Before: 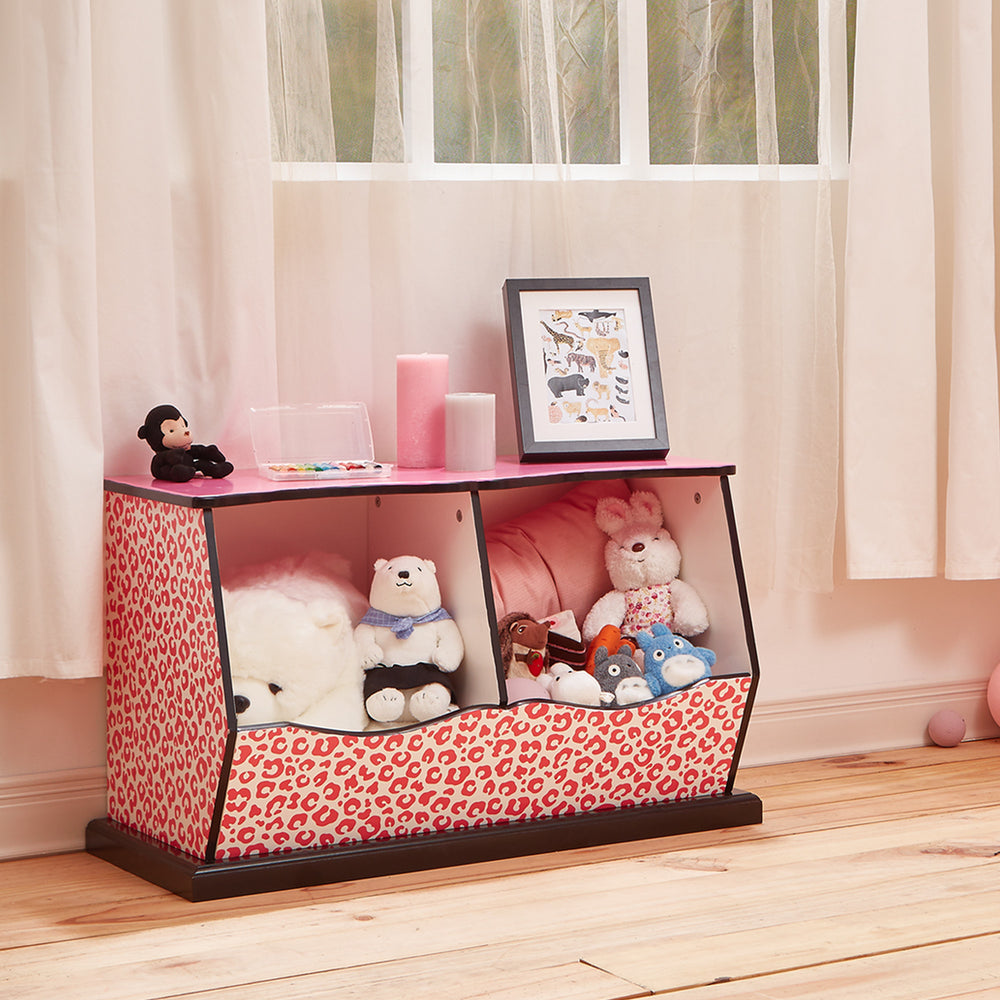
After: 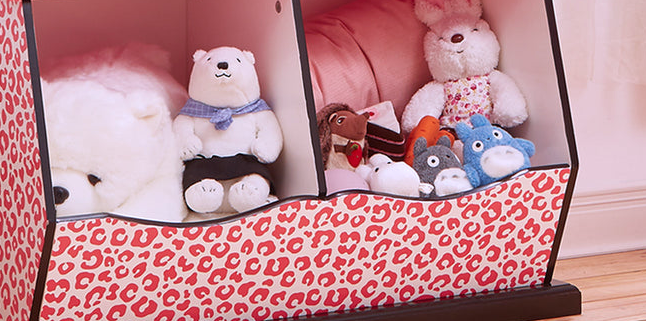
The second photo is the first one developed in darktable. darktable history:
color calibration: illuminant as shot in camera, x 0.362, y 0.384, temperature 4545.11 K
crop: left 18.128%, top 50.986%, right 17.224%, bottom 16.854%
